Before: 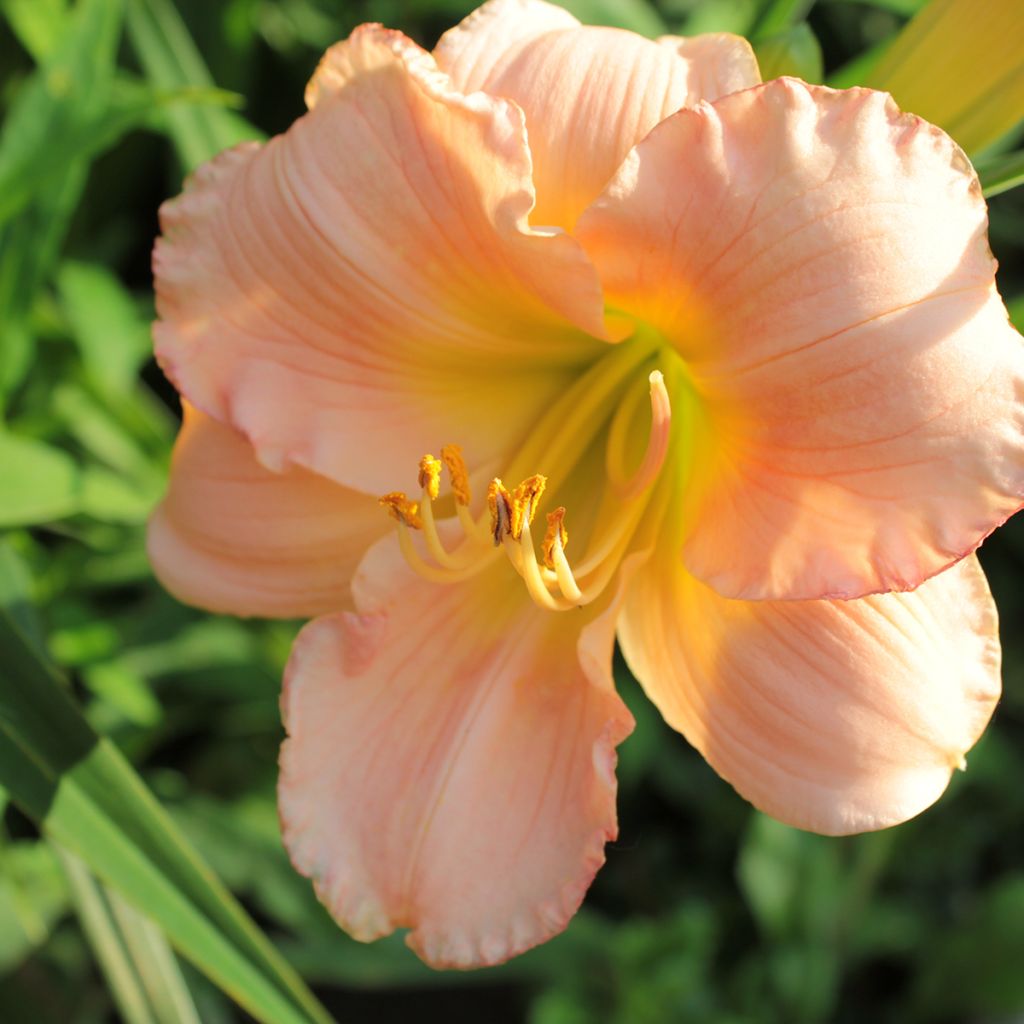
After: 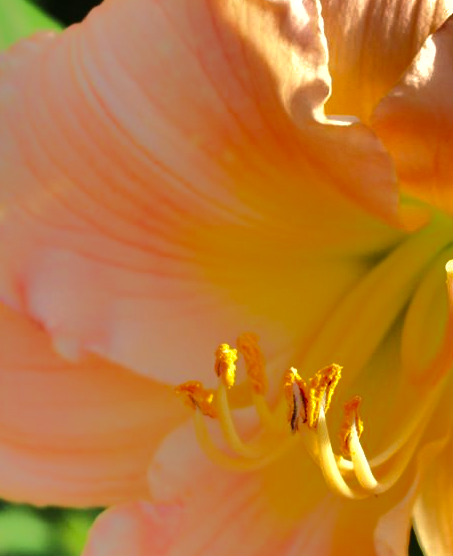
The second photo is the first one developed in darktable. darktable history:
shadows and highlights: shadows 24.21, highlights -76.72, soften with gaussian
exposure: exposure 0.202 EV, compensate highlight preservation false
tone equalizer: -8 EV -0.493 EV, -7 EV -0.314 EV, -6 EV -0.075 EV, -5 EV 0.44 EV, -4 EV 0.966 EV, -3 EV 0.819 EV, -2 EV -0.01 EV, -1 EV 0.138 EV, +0 EV -0.026 EV, edges refinement/feathering 500, mask exposure compensation -1.57 EV, preserve details no
crop: left 19.942%, top 10.892%, right 35.77%, bottom 34.789%
